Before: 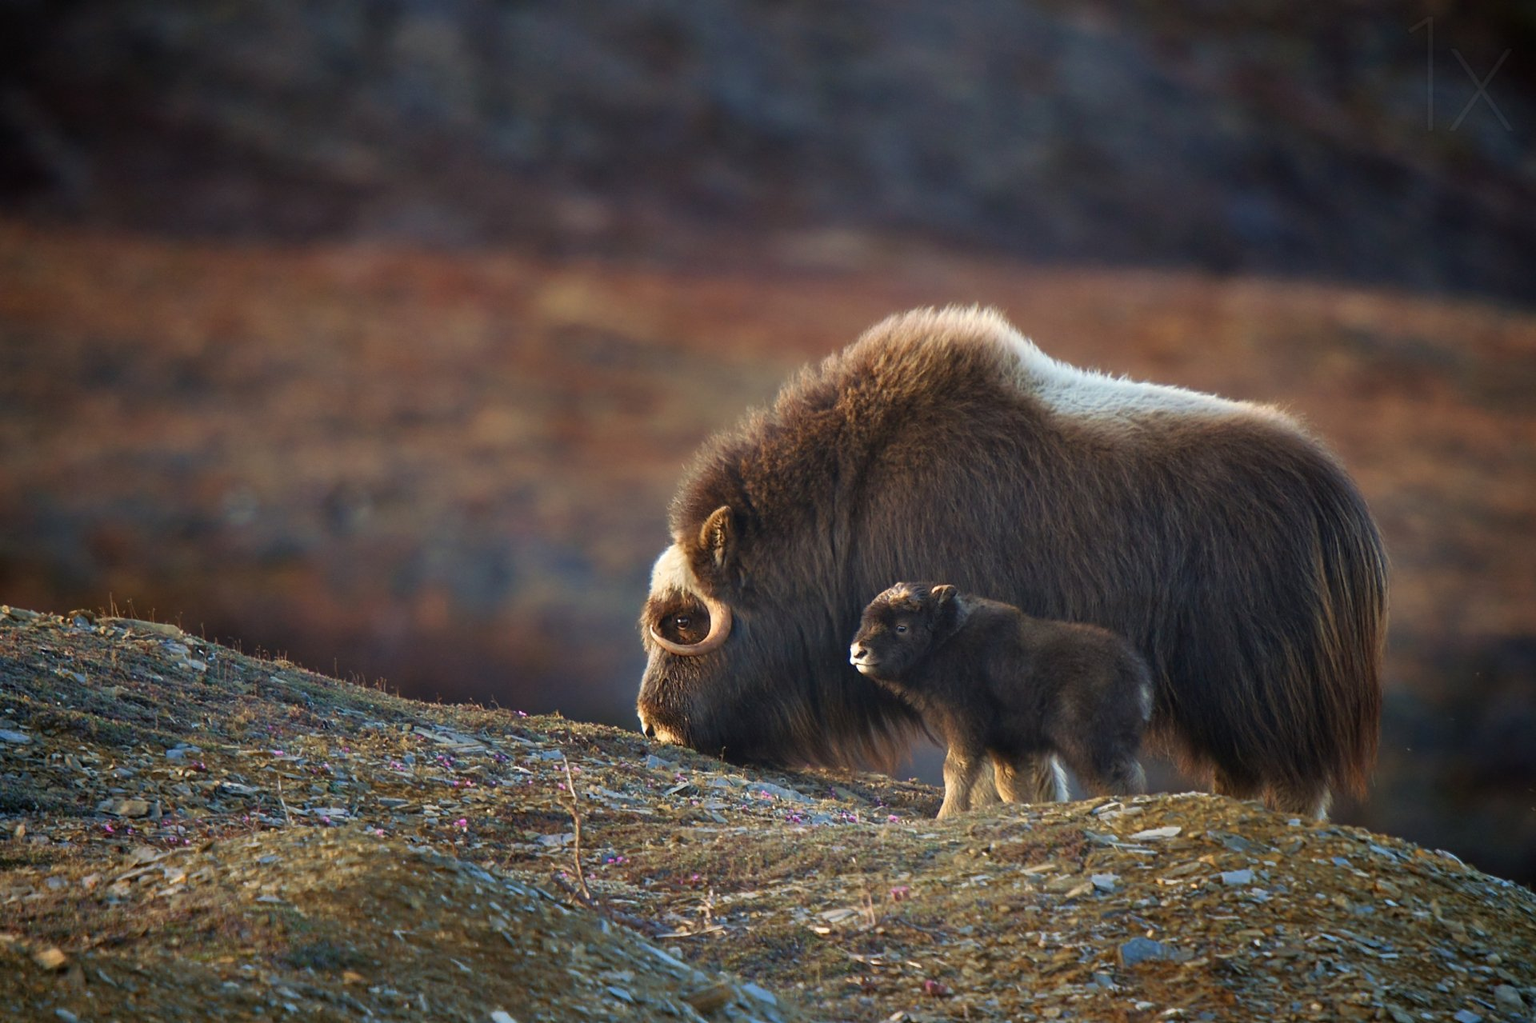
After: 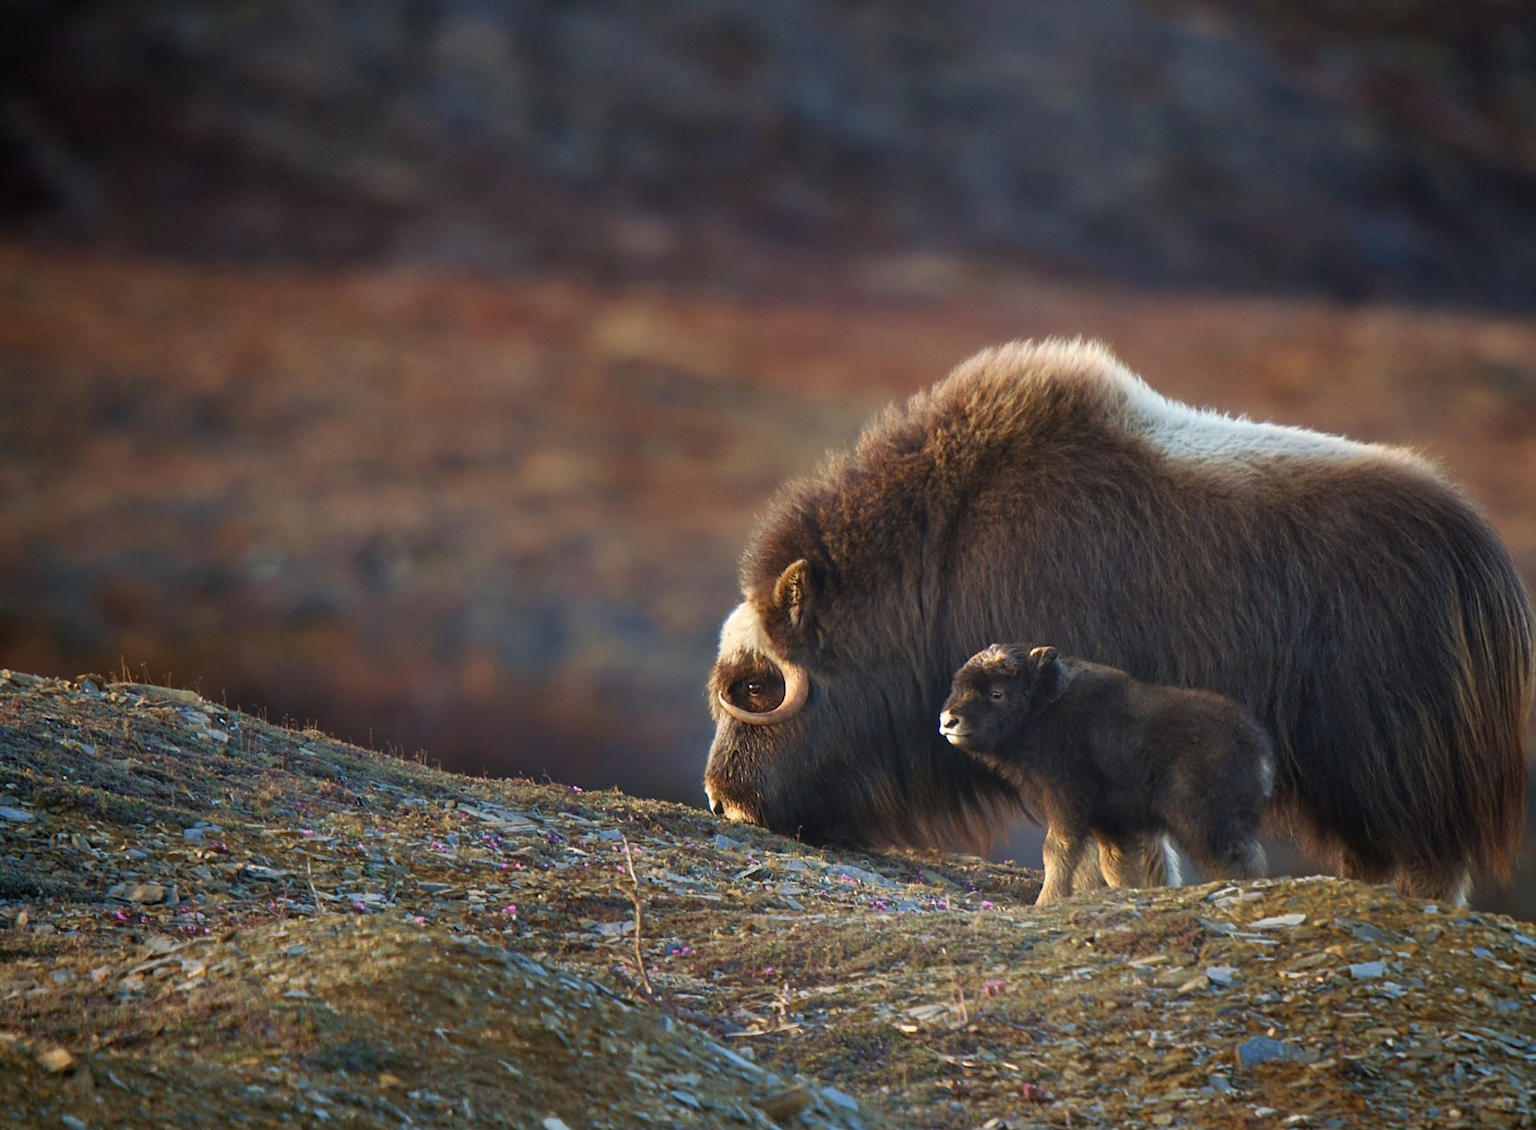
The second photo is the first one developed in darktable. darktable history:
crop: right 9.509%, bottom 0.031%
base curve: preserve colors none
